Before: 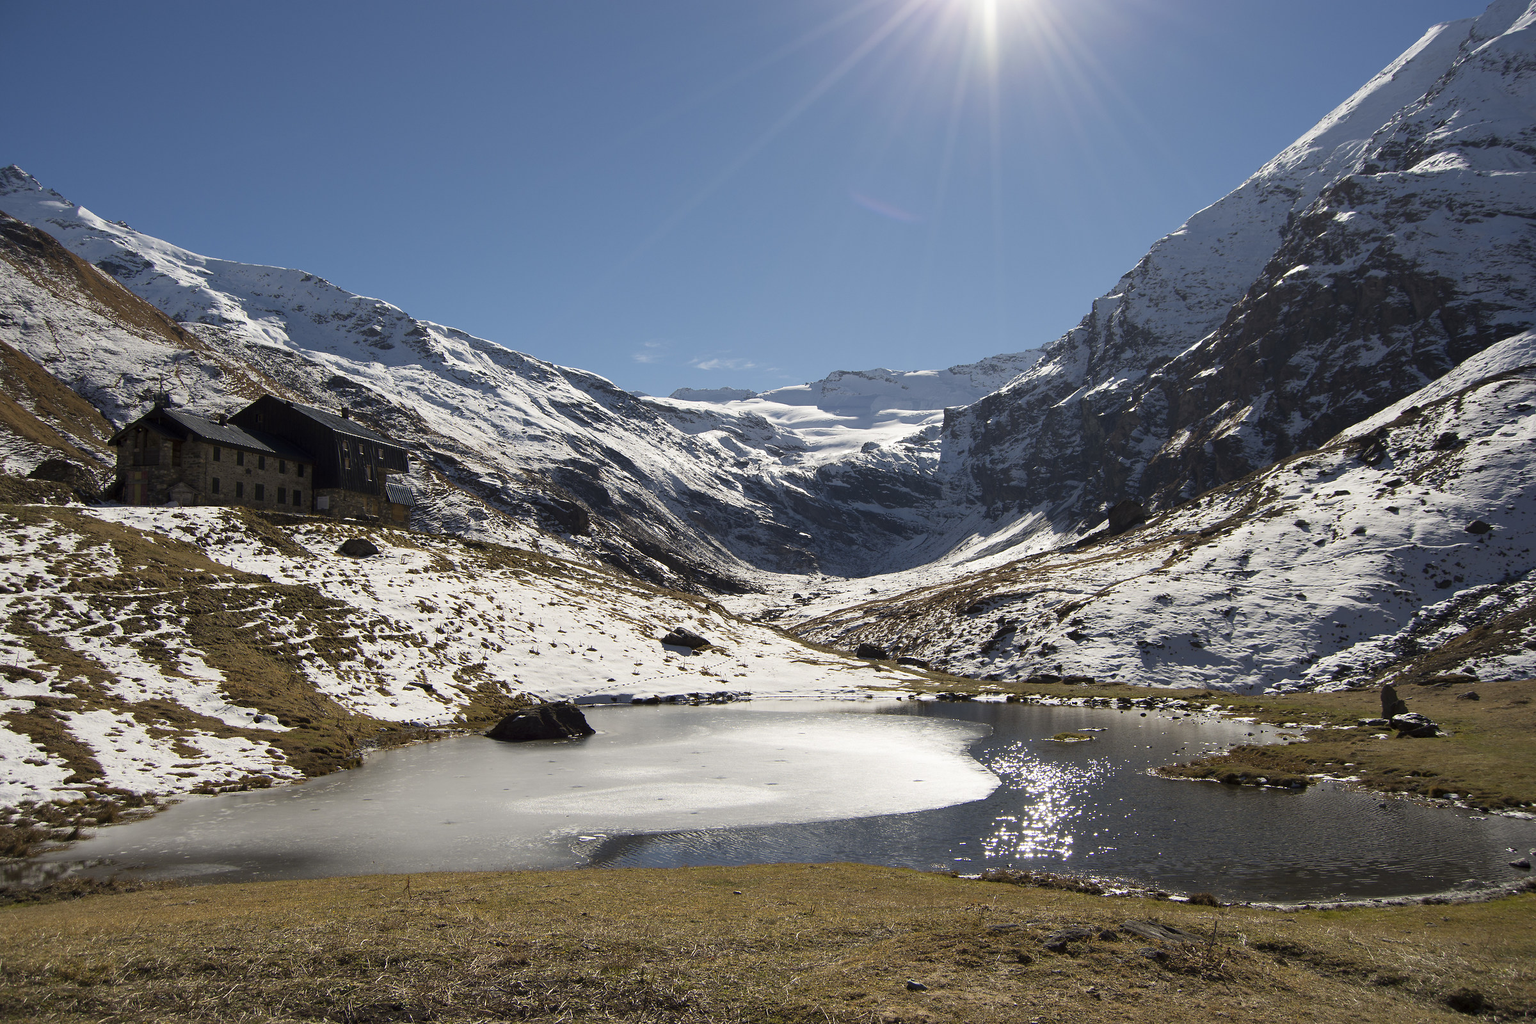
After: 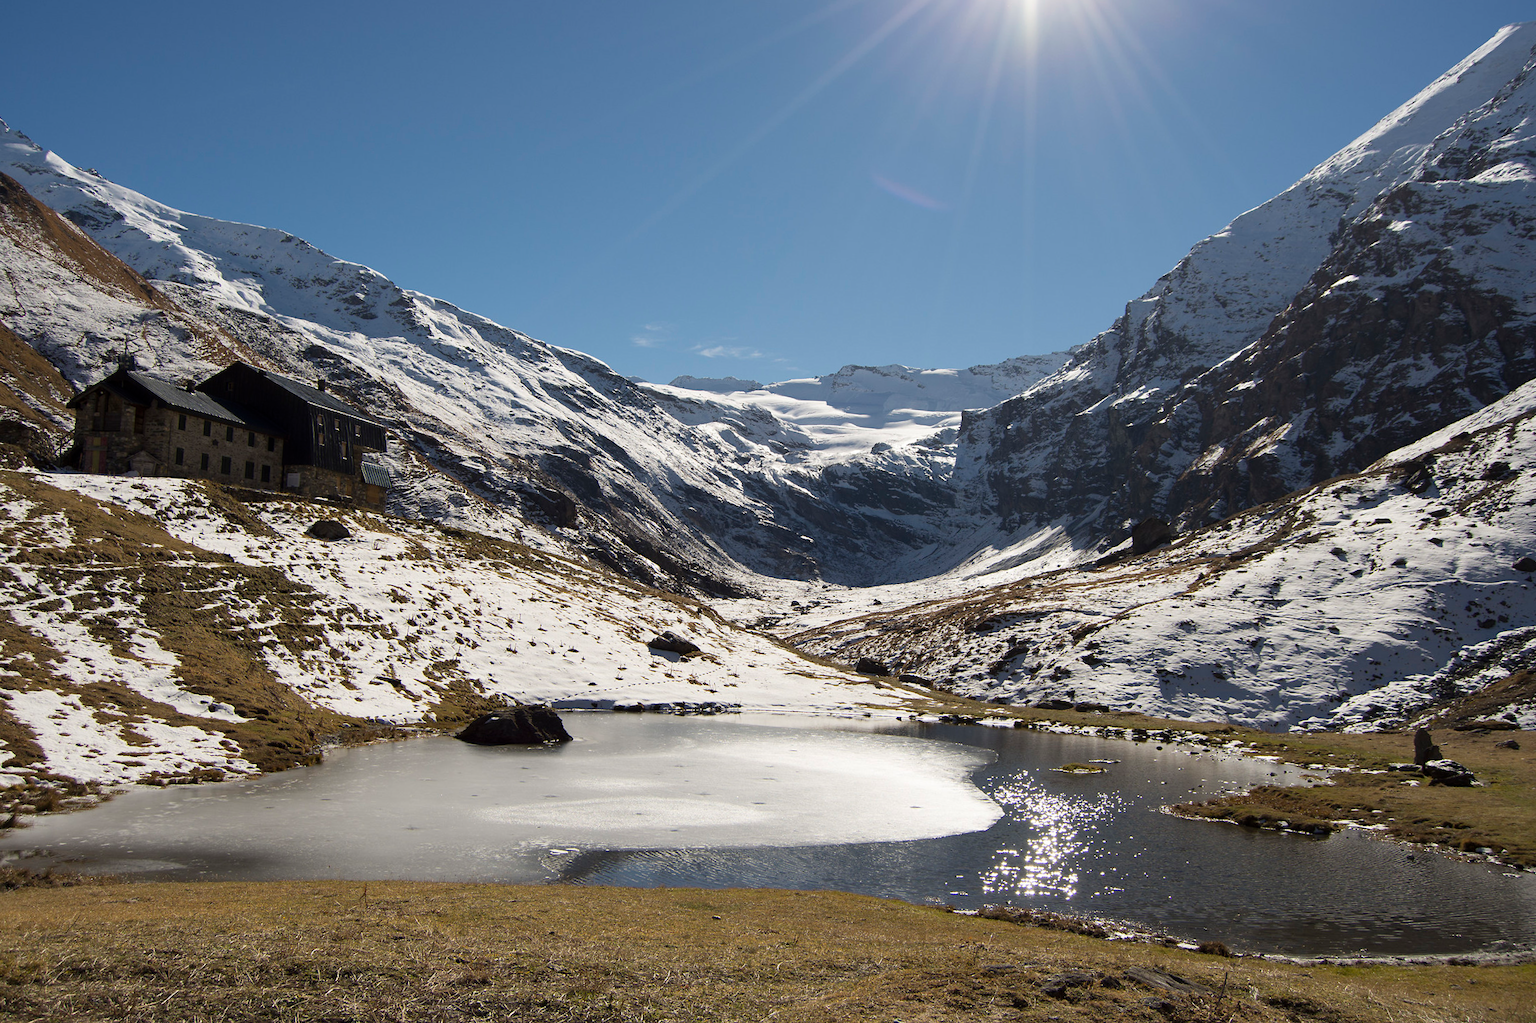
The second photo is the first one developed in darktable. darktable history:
crop and rotate: angle -2.71°
